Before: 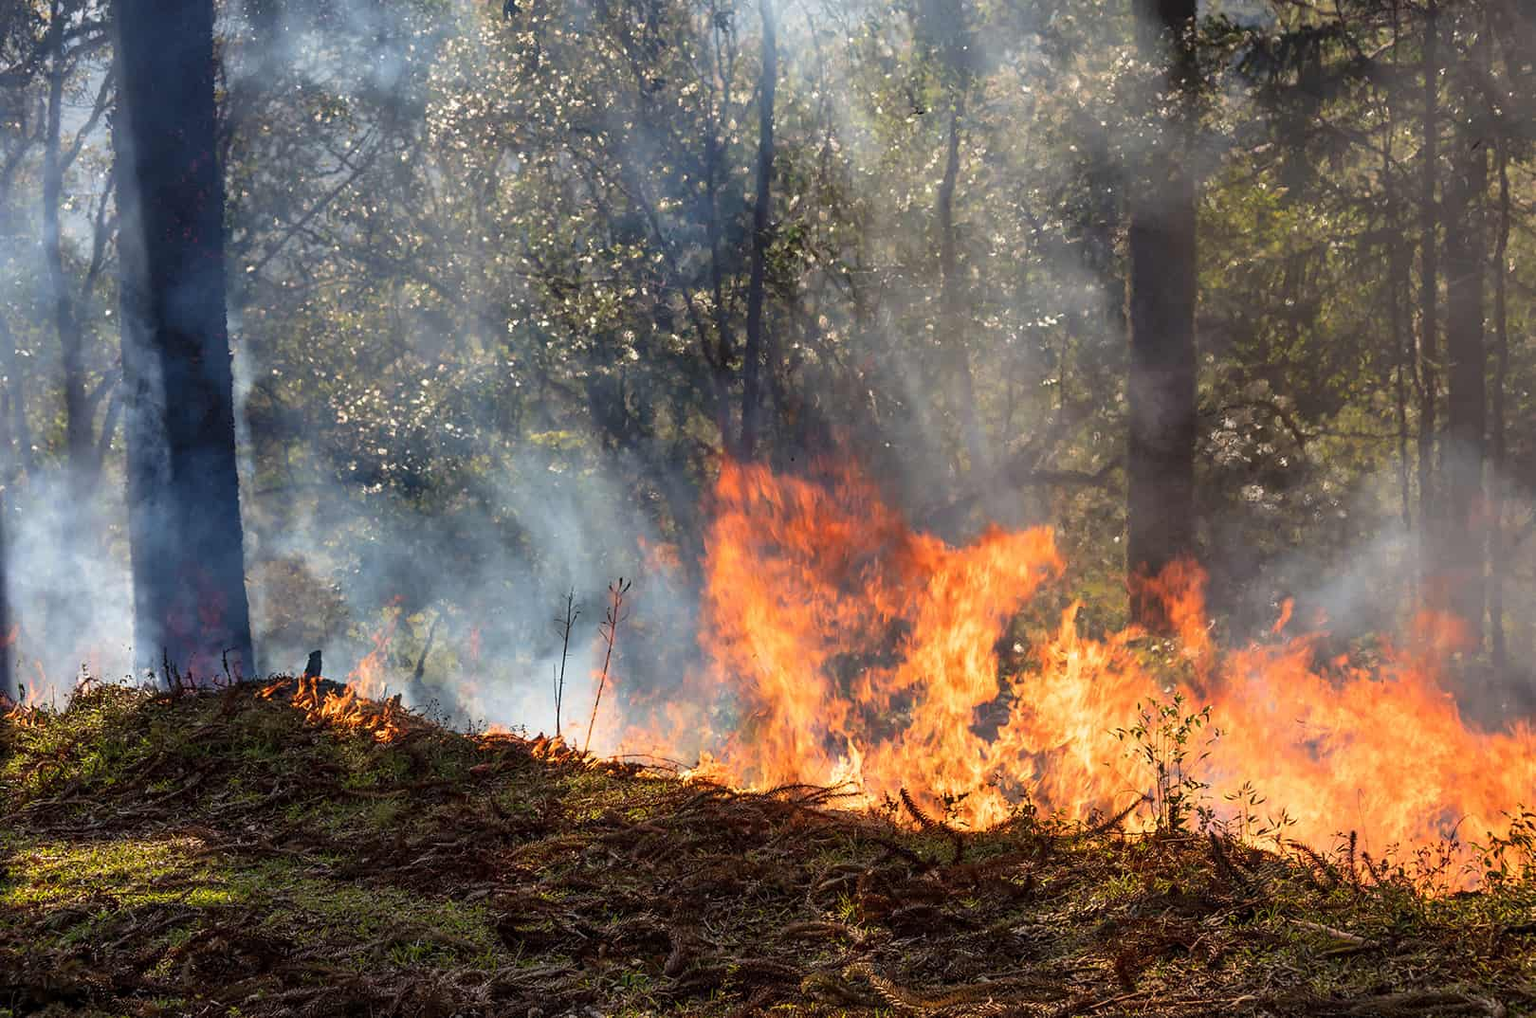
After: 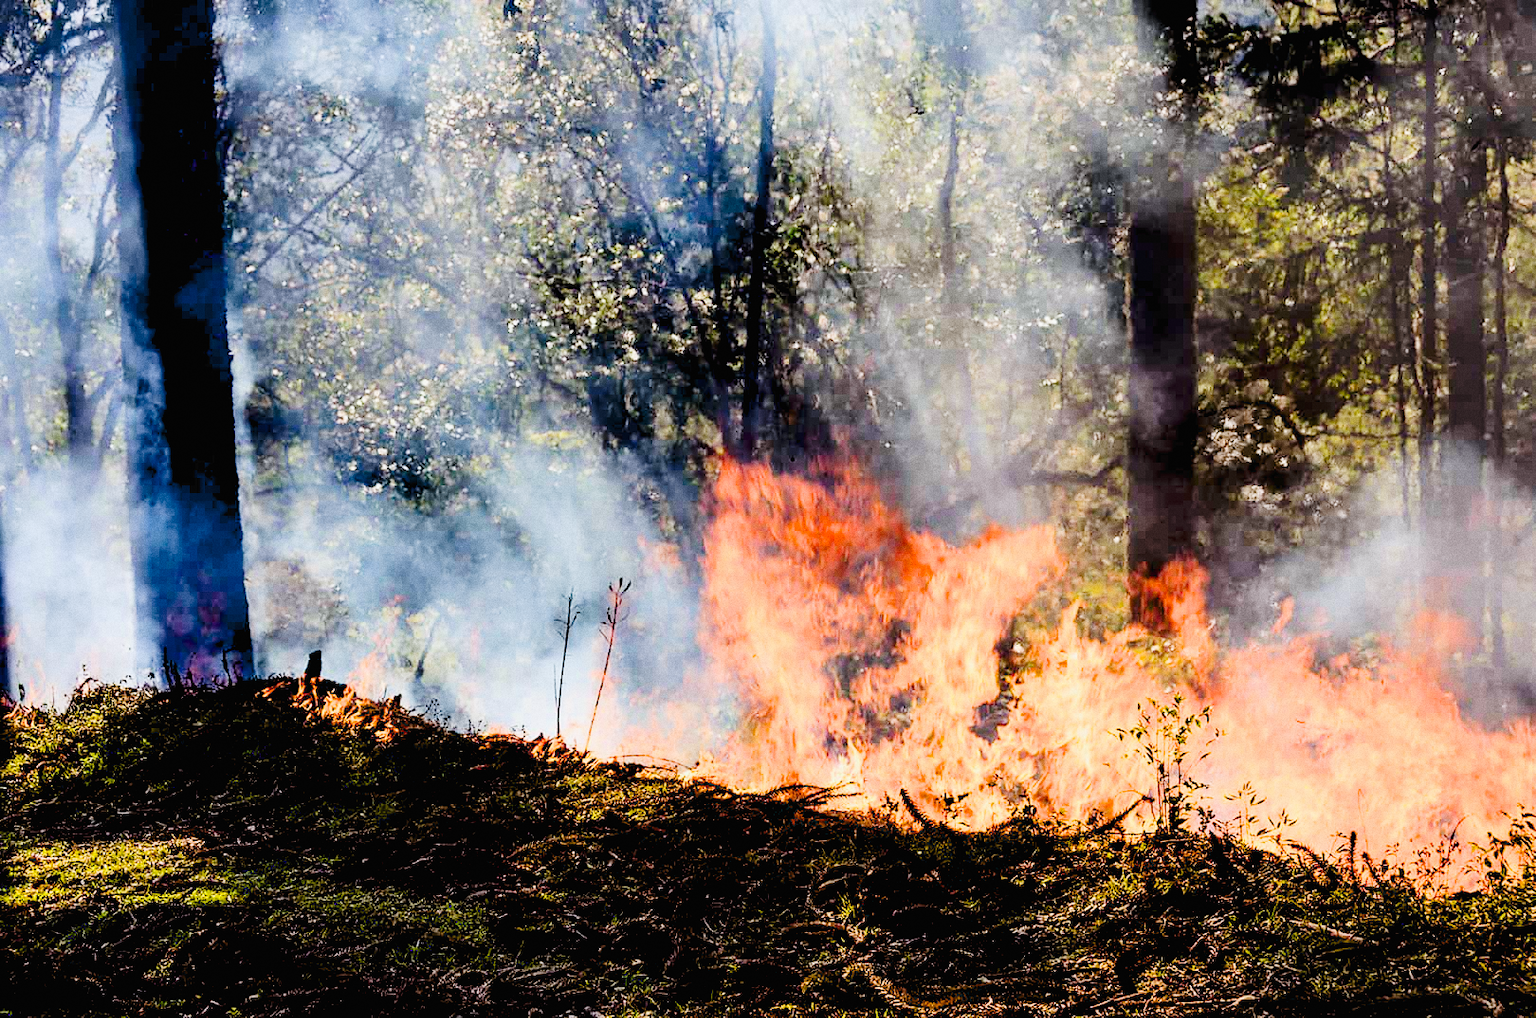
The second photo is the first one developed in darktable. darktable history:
grain: coarseness 0.47 ISO
exposure: black level correction 0.035, exposure 0.9 EV, compensate highlight preservation false
white balance: red 0.983, blue 1.036
filmic rgb: black relative exposure -7.5 EV, white relative exposure 5 EV, hardness 3.31, contrast 1.3, contrast in shadows safe
tone curve: curves: ch0 [(0, 0) (0.003, 0.018) (0.011, 0.019) (0.025, 0.024) (0.044, 0.037) (0.069, 0.053) (0.1, 0.075) (0.136, 0.105) (0.177, 0.136) (0.224, 0.179) (0.277, 0.244) (0.335, 0.319) (0.399, 0.4) (0.468, 0.495) (0.543, 0.58) (0.623, 0.671) (0.709, 0.757) (0.801, 0.838) (0.898, 0.913) (1, 1)], preserve colors none
